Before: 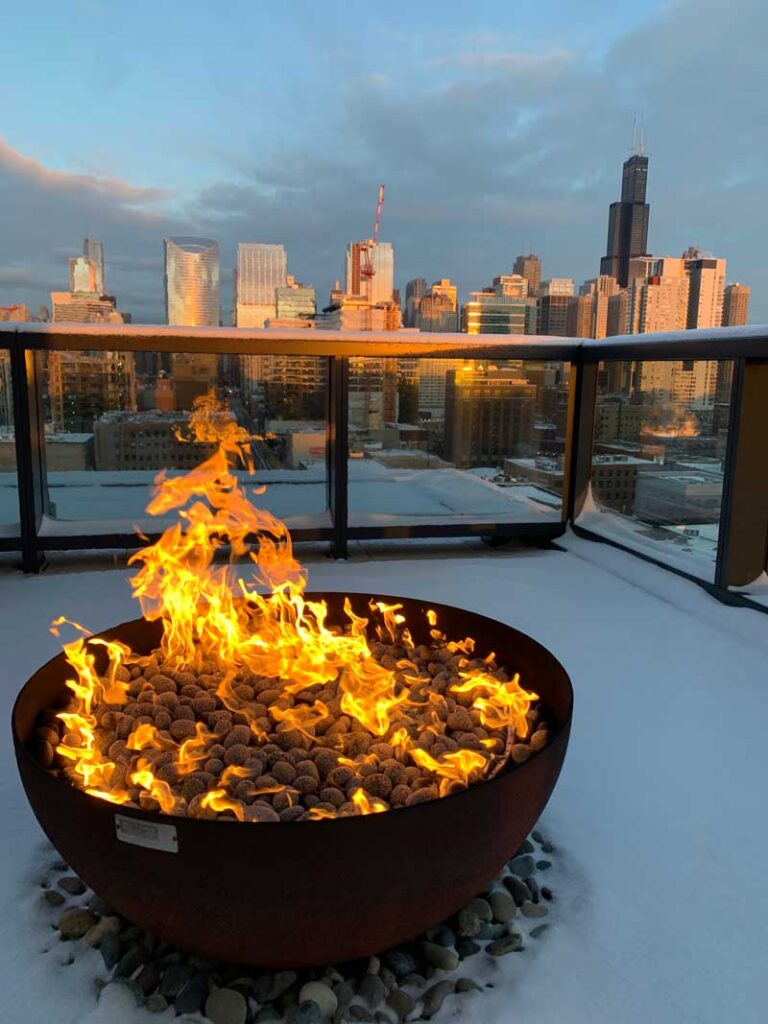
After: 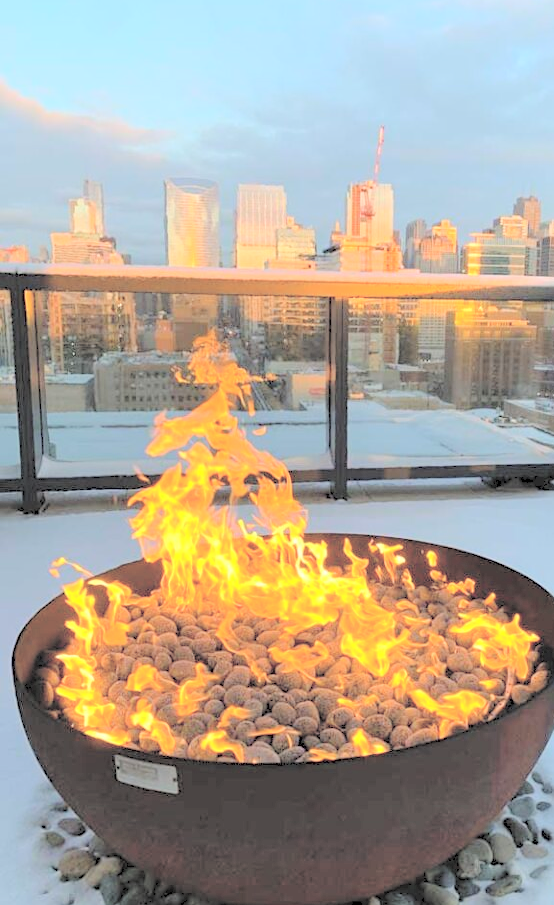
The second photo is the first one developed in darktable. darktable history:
sharpen: amount 0.218
crop: top 5.811%, right 27.862%, bottom 5.743%
contrast brightness saturation: brightness 0.997
